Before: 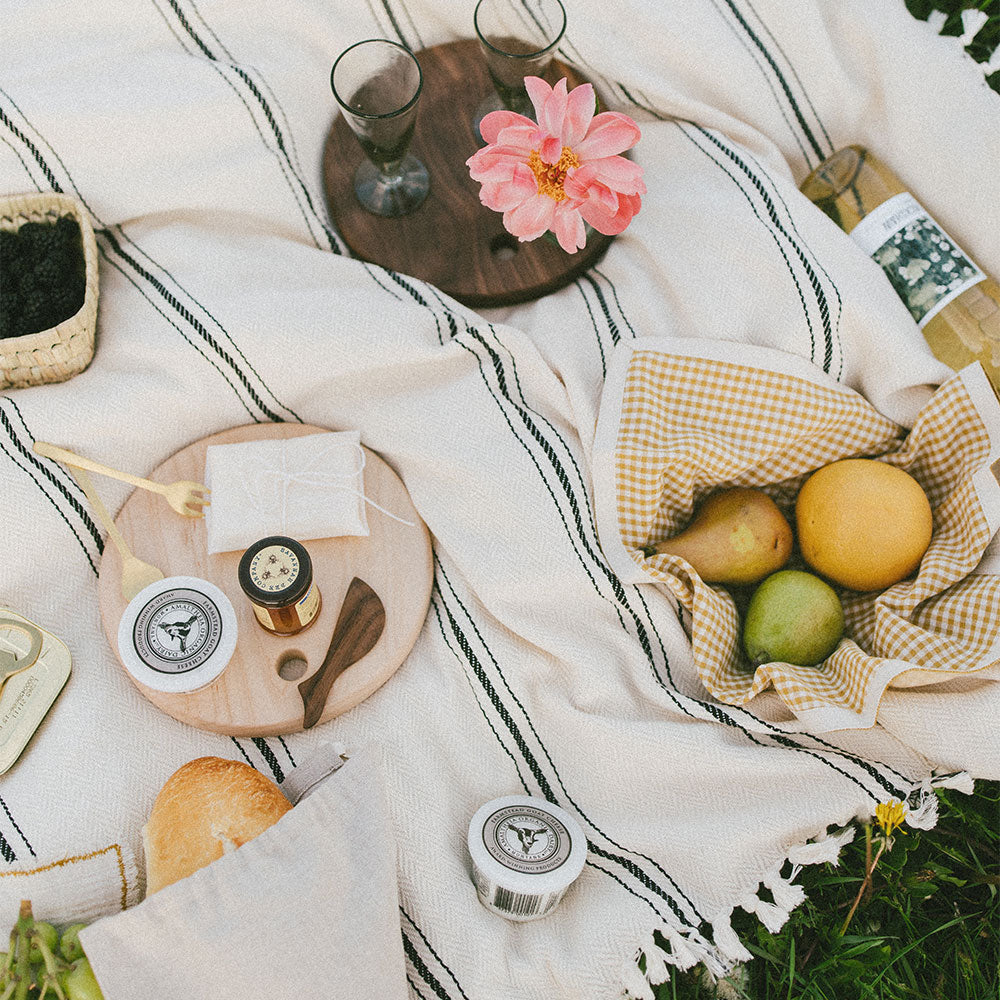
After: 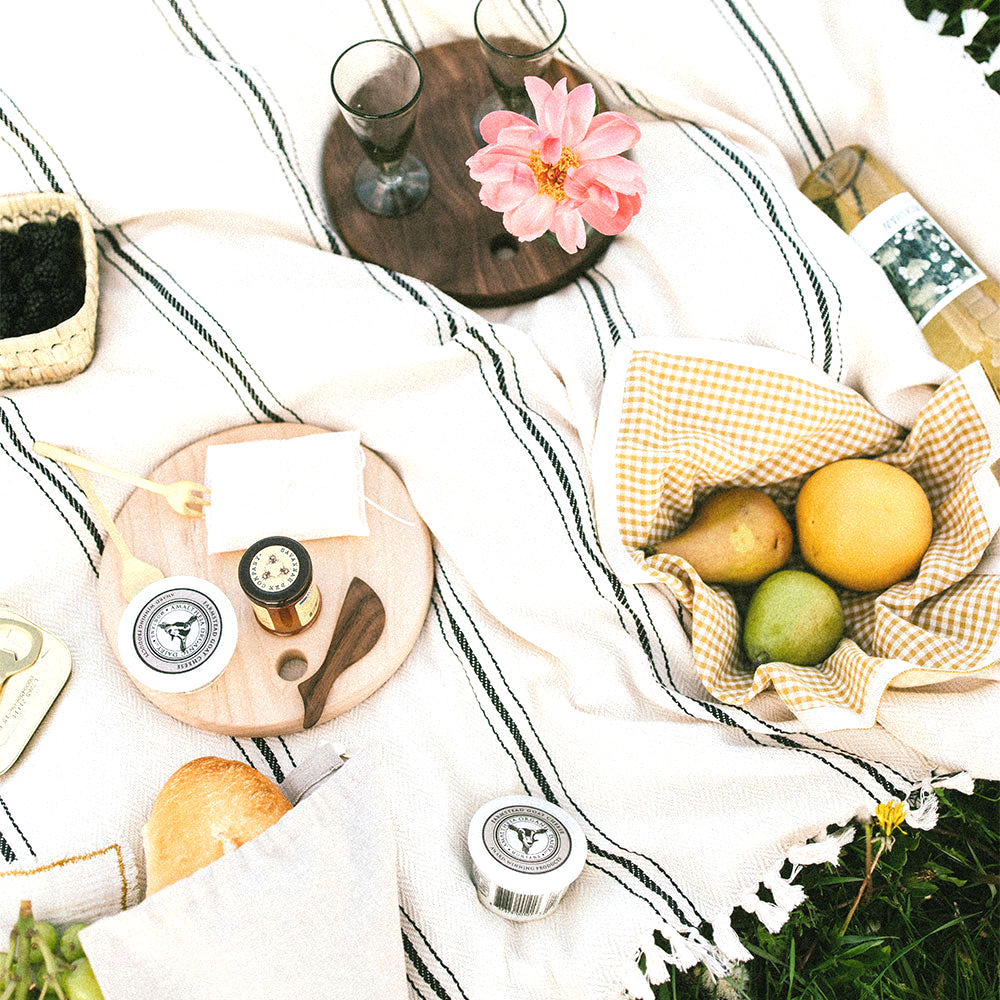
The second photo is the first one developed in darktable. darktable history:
tone equalizer: -8 EV -0.783 EV, -7 EV -0.702 EV, -6 EV -0.625 EV, -5 EV -0.37 EV, -3 EV 0.401 EV, -2 EV 0.6 EV, -1 EV 0.68 EV, +0 EV 0.738 EV
